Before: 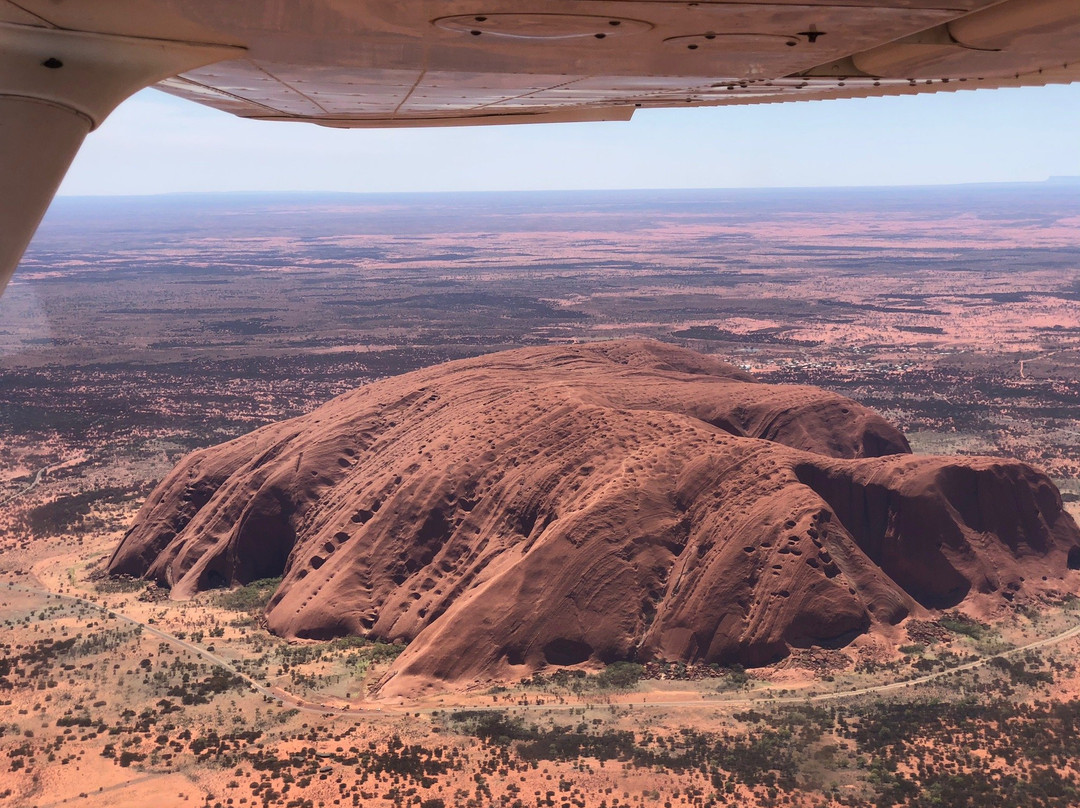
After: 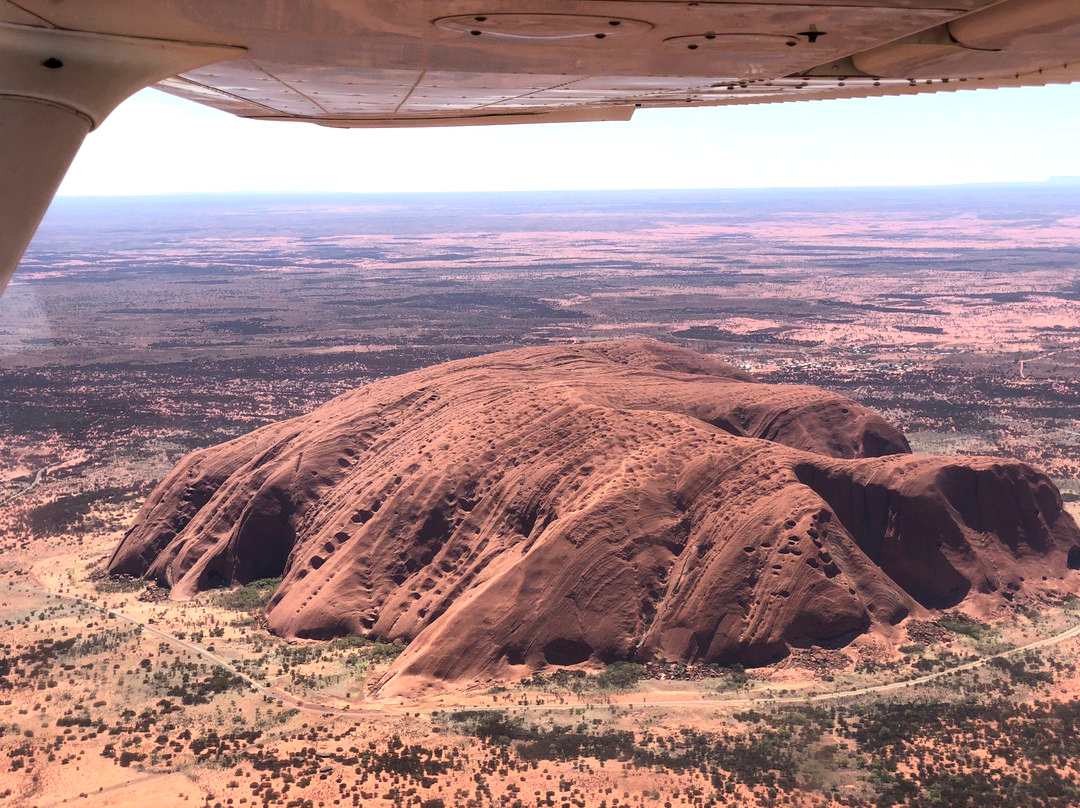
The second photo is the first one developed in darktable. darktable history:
local contrast: highlights 107%, shadows 100%, detail 119%, midtone range 0.2
tone equalizer: -8 EV -0.434 EV, -7 EV -0.395 EV, -6 EV -0.369 EV, -5 EV -0.249 EV, -3 EV 0.219 EV, -2 EV 0.348 EV, -1 EV 0.403 EV, +0 EV 0.442 EV
